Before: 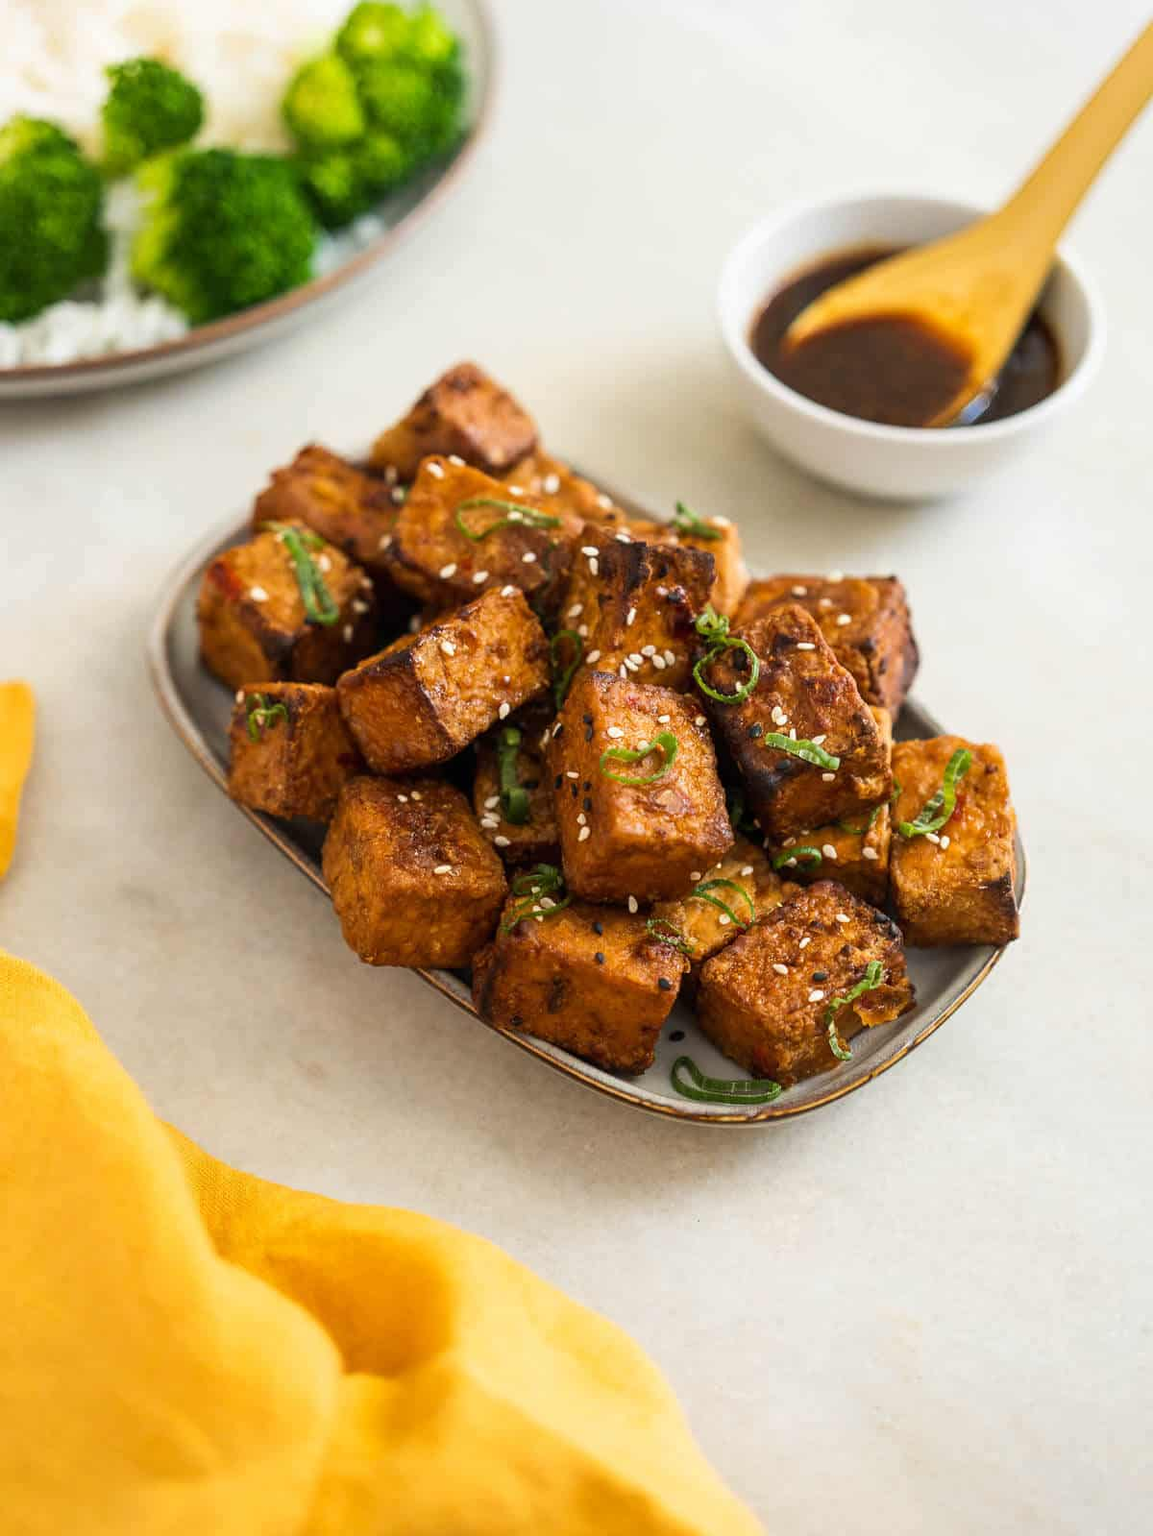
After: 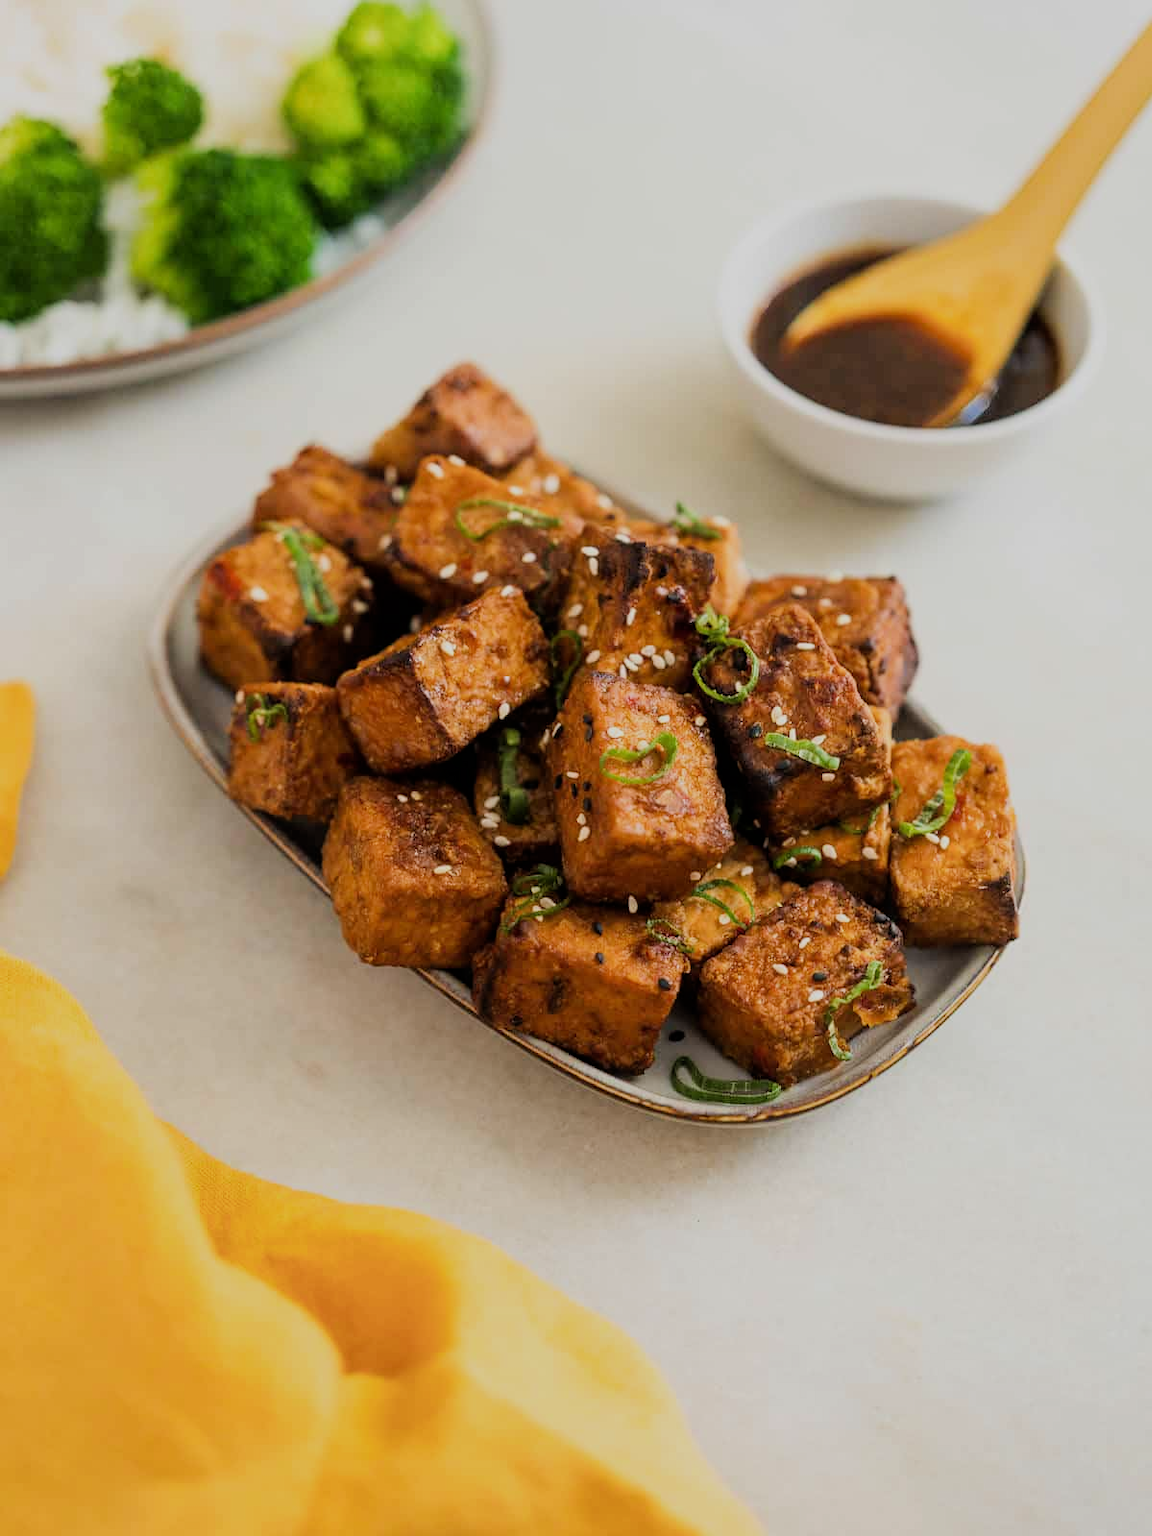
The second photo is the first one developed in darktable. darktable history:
filmic rgb: black relative exposure -7.65 EV, white relative exposure 4.56 EV, hardness 3.61
white balance: emerald 1
